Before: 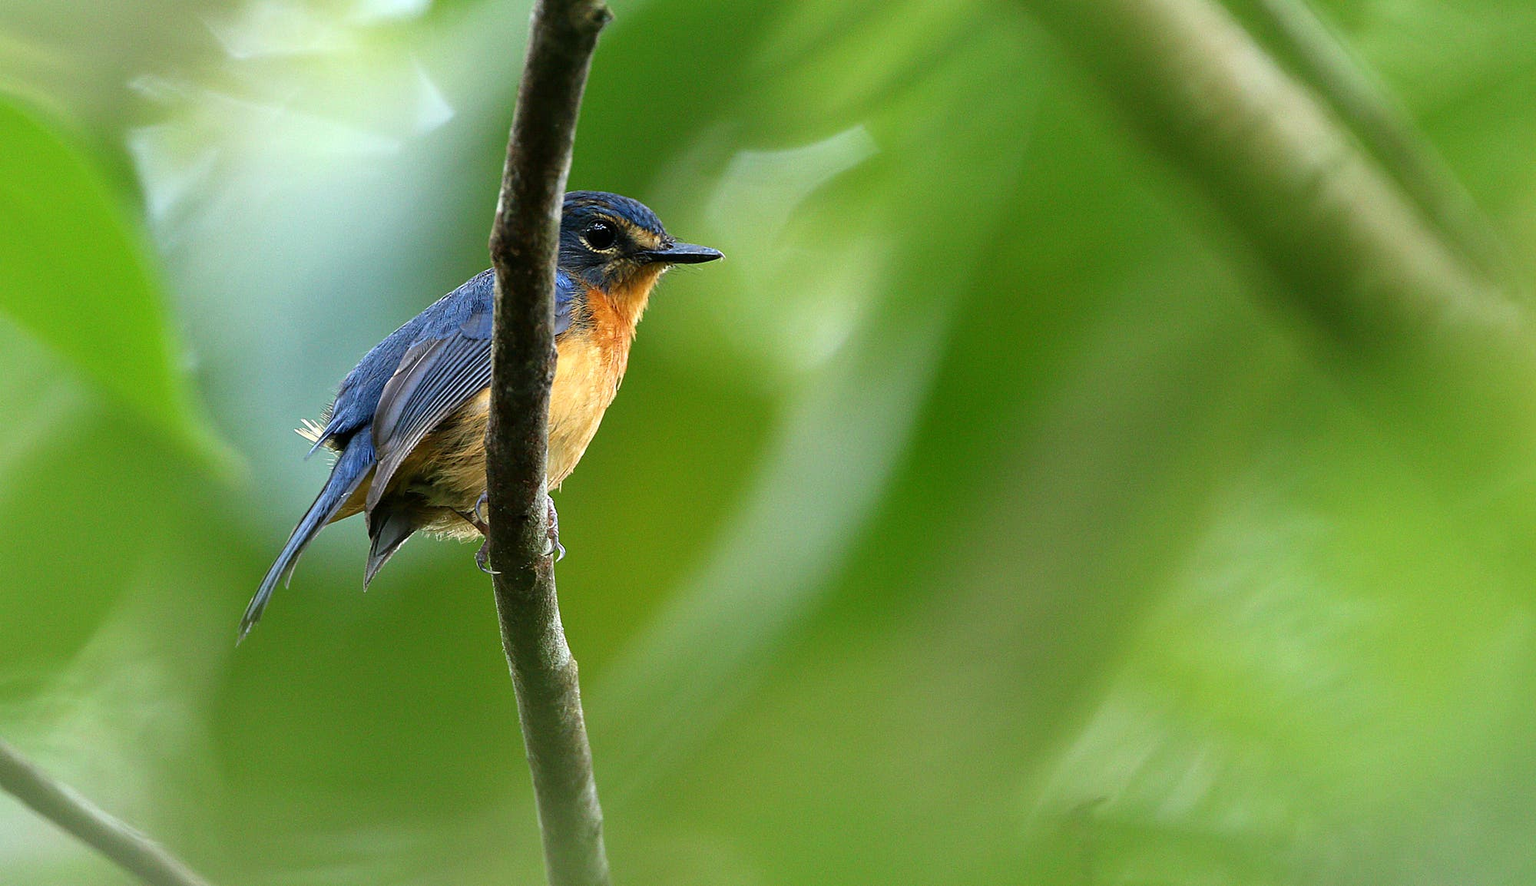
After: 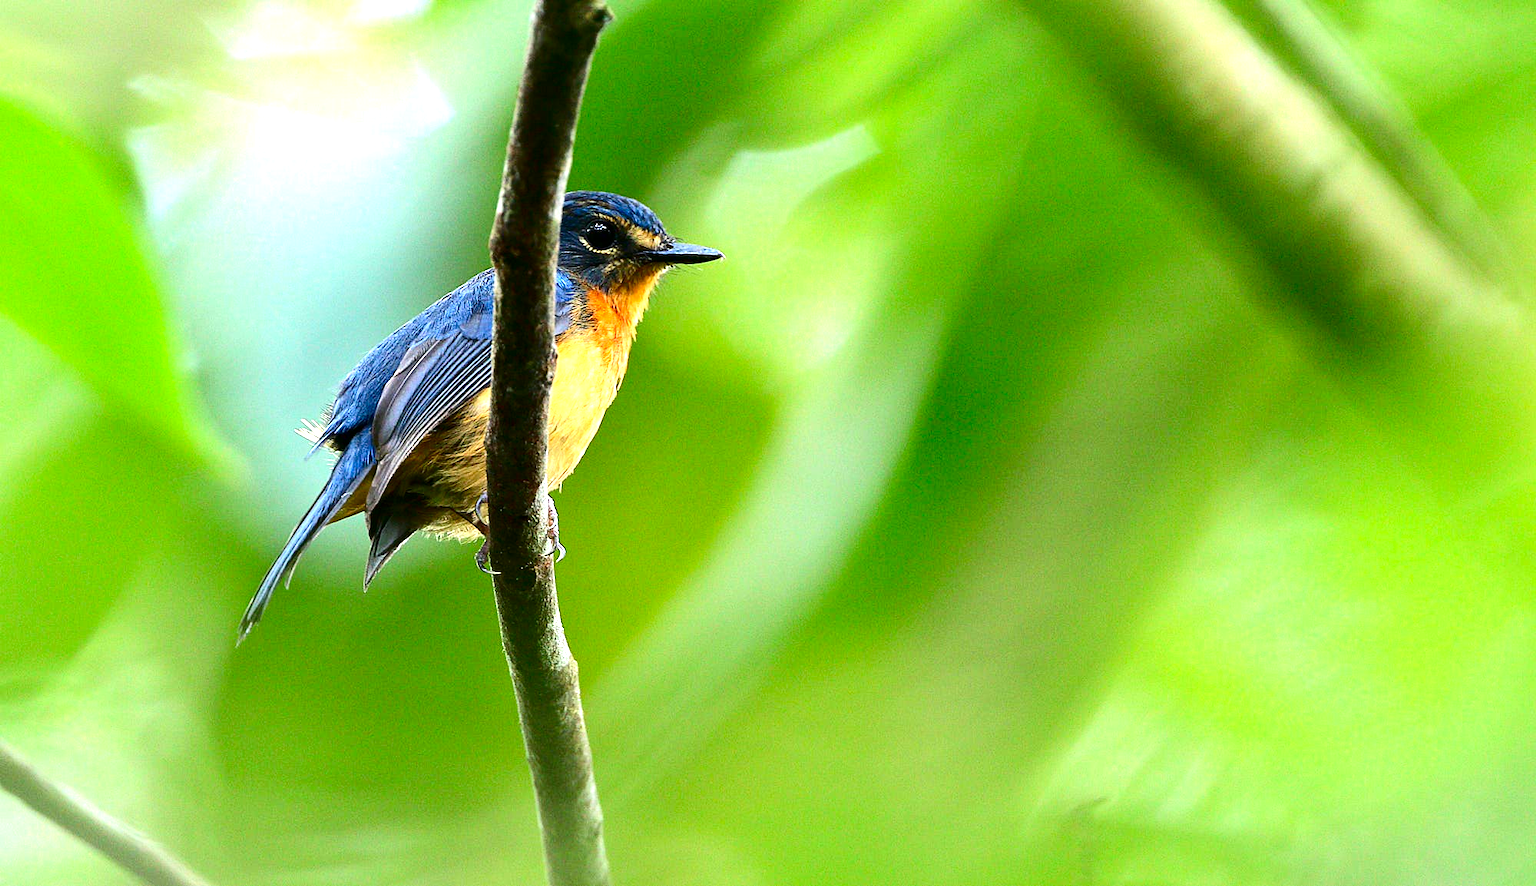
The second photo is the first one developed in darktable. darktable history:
contrast brightness saturation: contrast 0.21, brightness -0.11, saturation 0.21
exposure: black level correction 0, exposure 0.95 EV, compensate exposure bias true, compensate highlight preservation false
